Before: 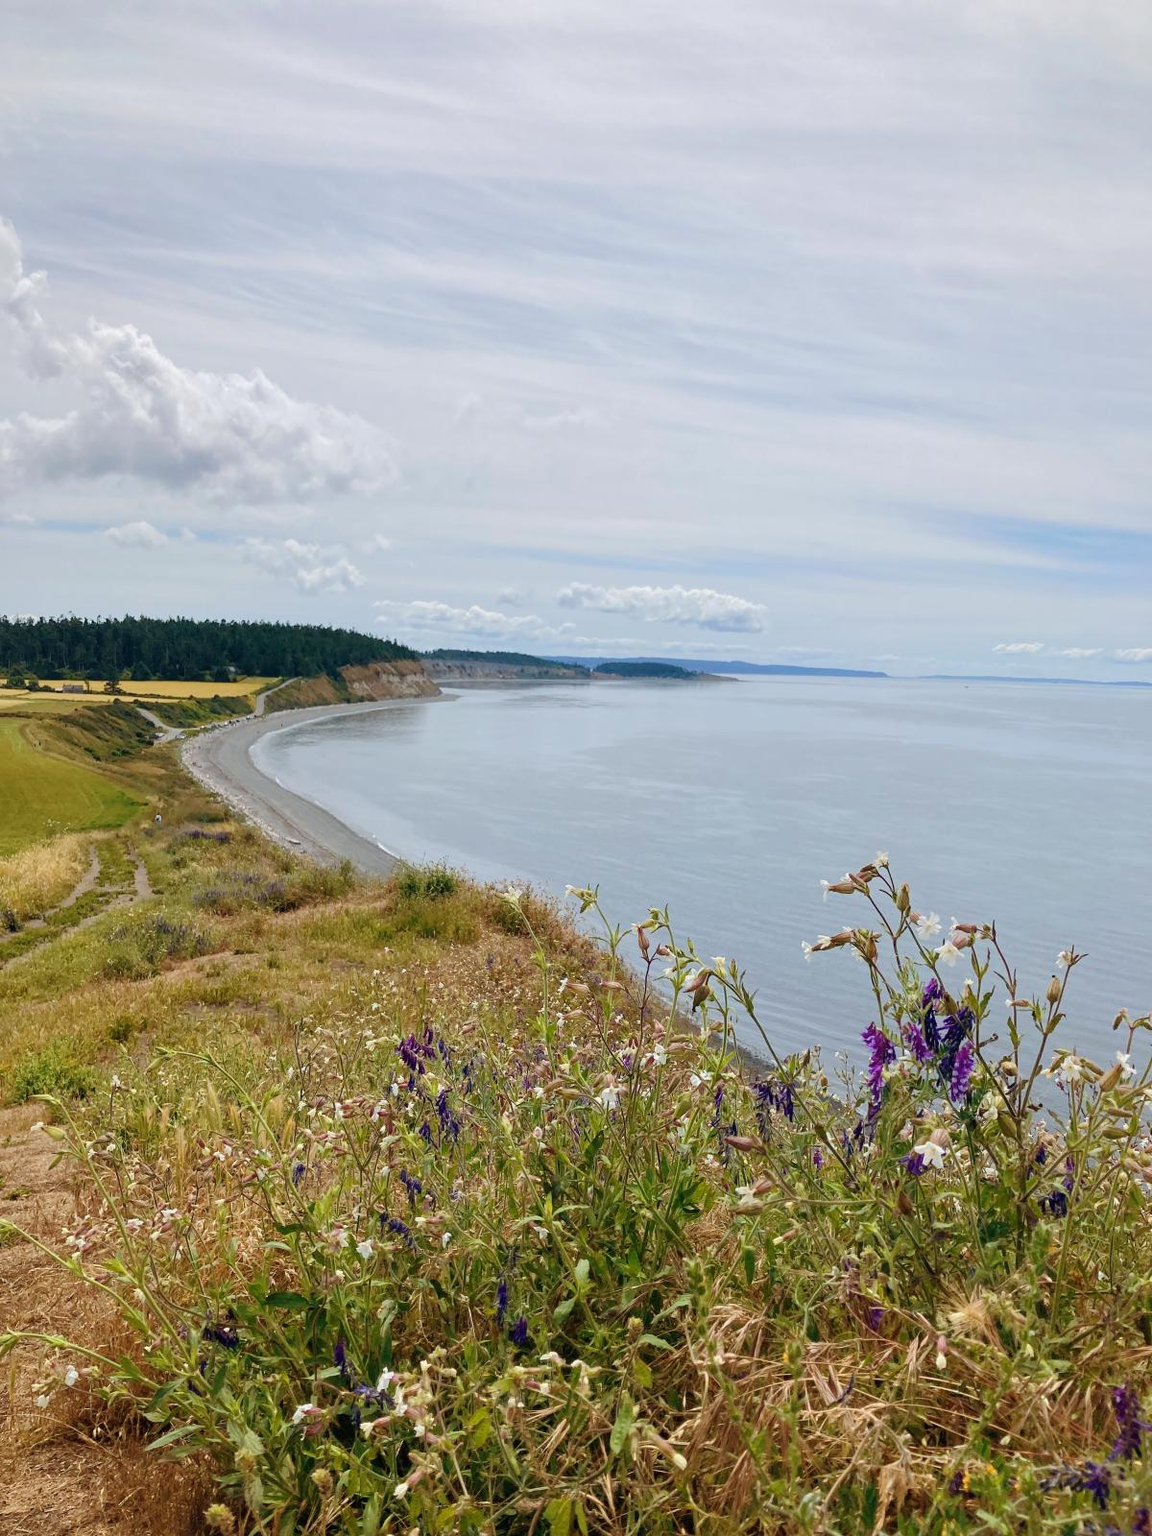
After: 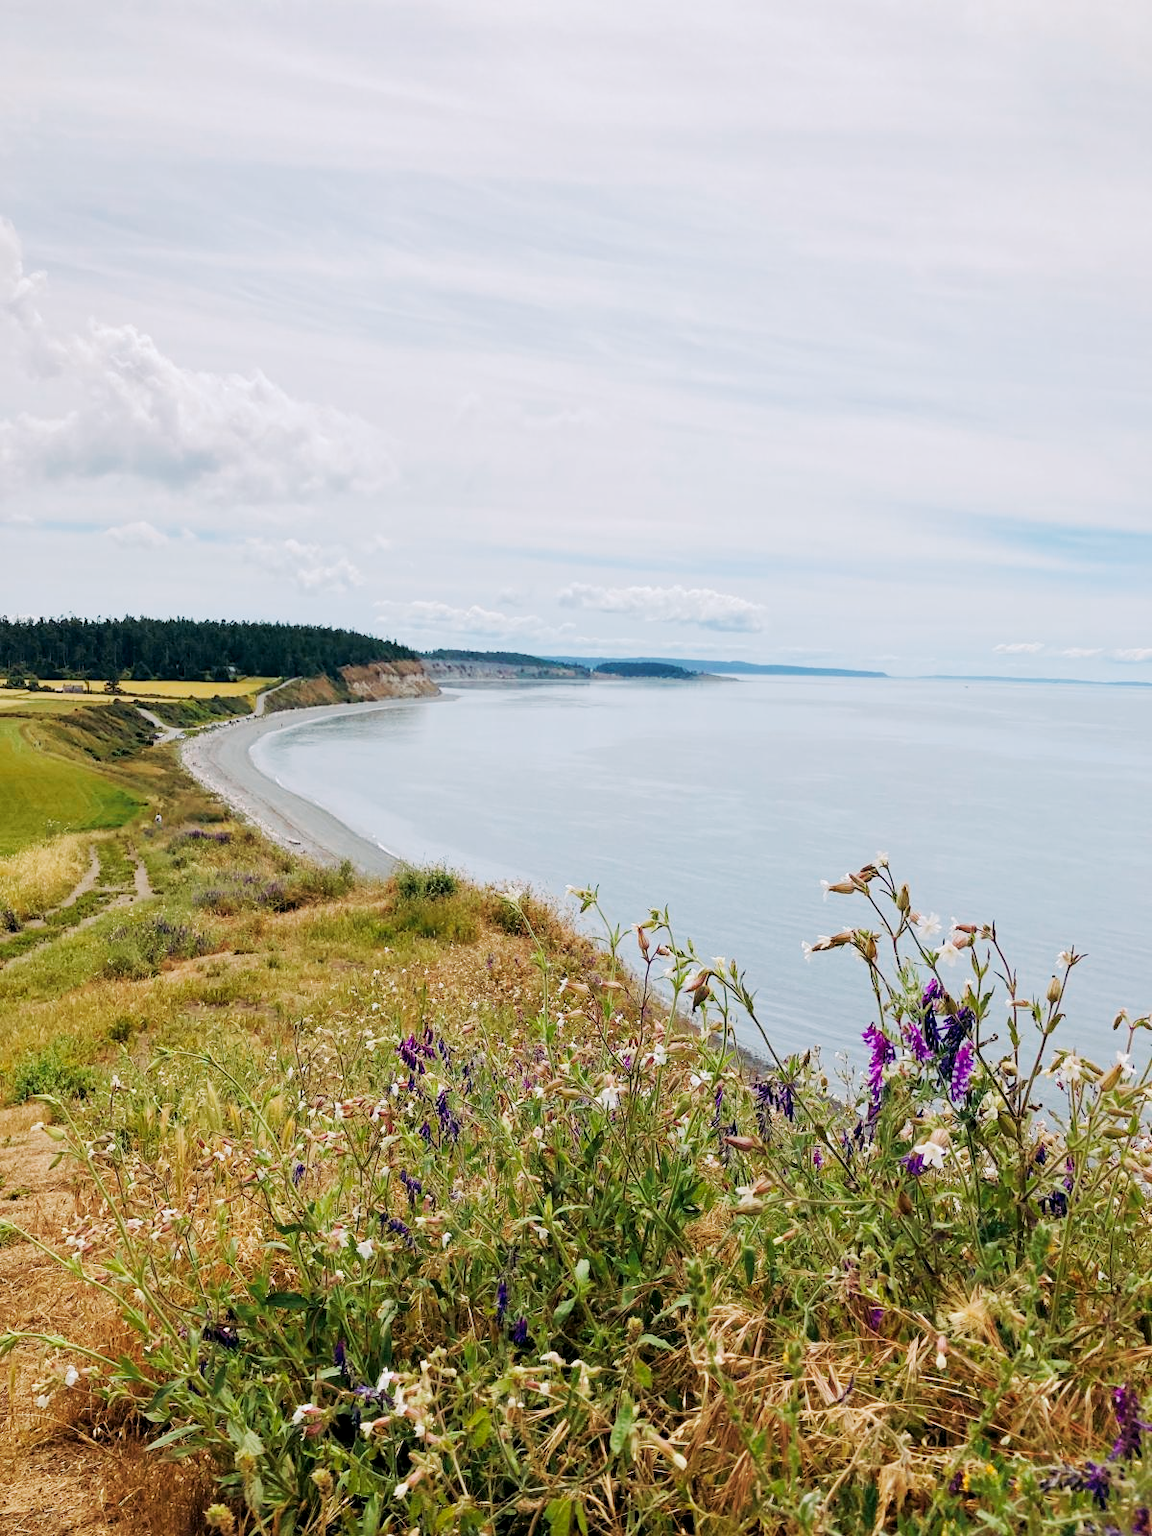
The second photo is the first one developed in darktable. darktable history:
tone curve: curves: ch0 [(0, 0) (0.003, 0.003) (0.011, 0.011) (0.025, 0.025) (0.044, 0.044) (0.069, 0.068) (0.1, 0.098) (0.136, 0.134) (0.177, 0.175) (0.224, 0.221) (0.277, 0.273) (0.335, 0.33) (0.399, 0.393) (0.468, 0.461) (0.543, 0.546) (0.623, 0.625) (0.709, 0.711) (0.801, 0.802) (0.898, 0.898) (1, 1)], preserve colors none
color look up table: target L [96.84, 94, 93.12, 89.35, 86.2, 86.97, 77.94, 72.81, 68.89, 53.09, 48.44, 57.06, 26.61, 14.9, 200, 82.65, 75.21, 70.65, 72.79, 65.16, 60.99, 64.01, 53.5, 51.2, 47, 33.08, 18.22, 11.27, 90.05, 86.74, 76.72, 79.81, 73.94, 70.72, 59.28, 59.22, 64.63, 44.73, 49.52, 49.02, 29.75, 30.19, 22.08, 3.489, 90.51, 81.34, 65.45, 57.45, 29.79], target a [-0.261, -12.76, -13.91, -23.51, -45.1, -7.073, -15.16, -5.607, -44.68, -50.06, -23.14, -39.5, -31.01, -18.34, 0, 19.46, 16.93, 45.76, 18.66, 52.81, 74.16, 19.69, 79.94, 34.09, 68.55, 55.67, 37.03, 5.493, 18.13, 6.778, 37.92, 34.34, 11.89, 19.7, -0.463, 81.02, 9.578, 62.46, 58.59, 69.56, 34.31, 47.91, 33.15, 12.79, -36.58, -17.7, -35.51, -23.5, -1.331], target b [0.964, 36.86, 11.18, 21, 27.8, 26.4, 4.842, 73.13, 13.25, 39.09, 41.22, 0.259, 25.61, 4.846, 0, 16.39, 77.14, 17.38, 9.051, 61.66, -9.396, 38.28, 39.53, 59.7, 61.52, 24.23, 27.8, 12.33, -12.47, -3.475, -4.878, -27.94, -32.13, -16.71, -1.336, -35.75, -50.74, -18.66, -45, -64.06, -21.27, -83.57, -70.42, -8.371, -9.231, -20.65, -17.48, -29.62, -38.83], num patches 49
